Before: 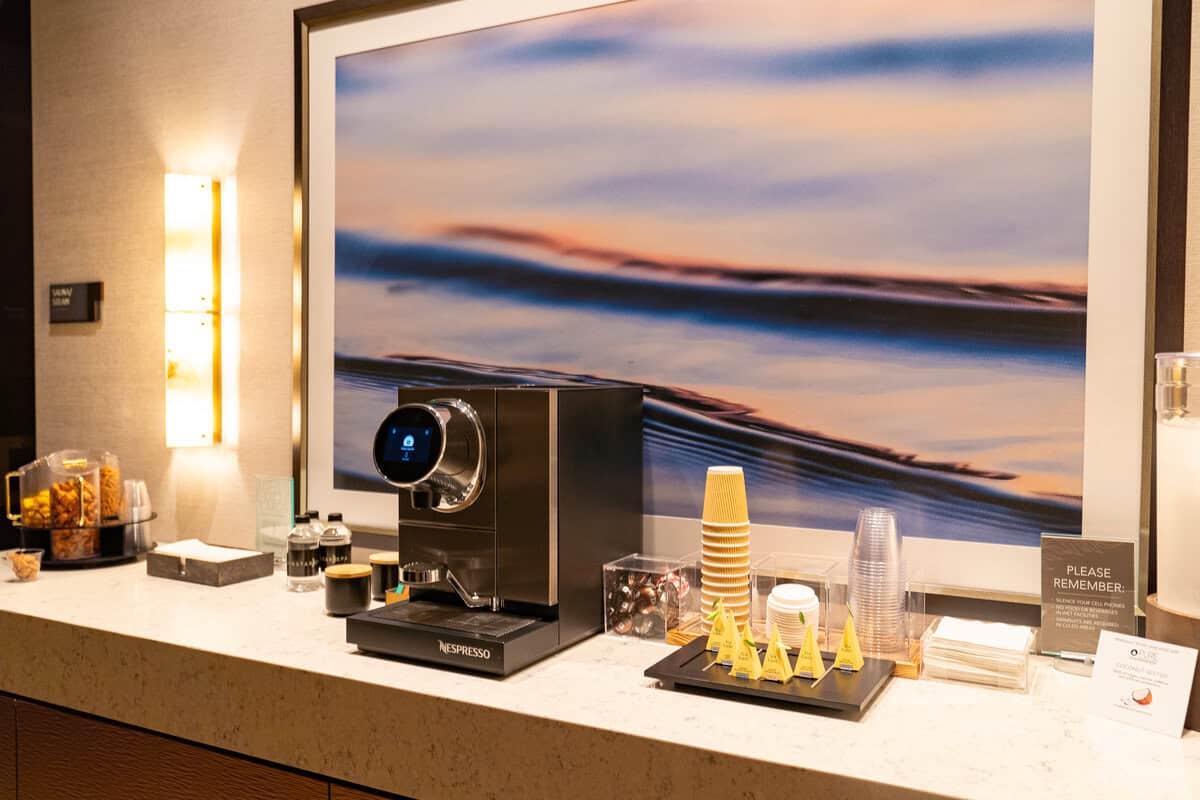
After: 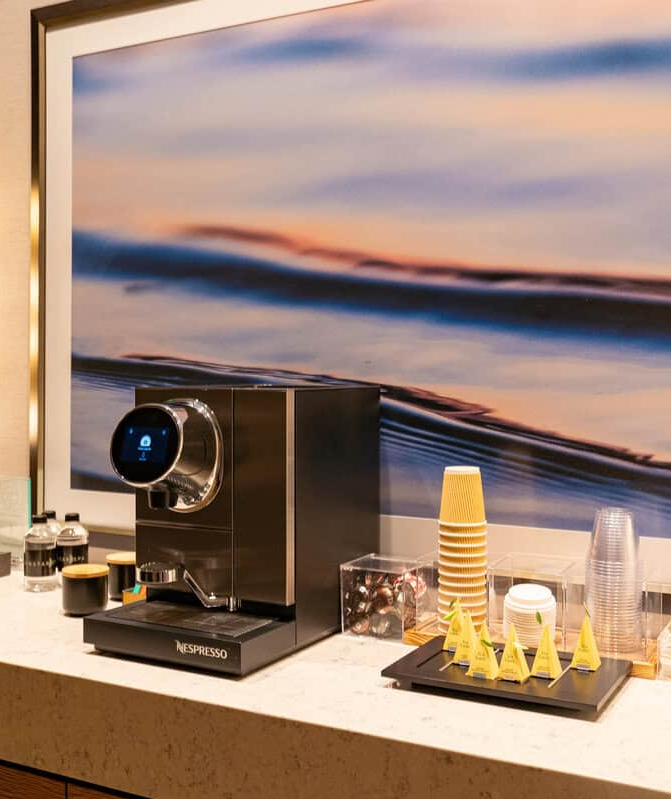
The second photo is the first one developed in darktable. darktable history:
crop: left 21.97%, right 22.082%, bottom 0.013%
